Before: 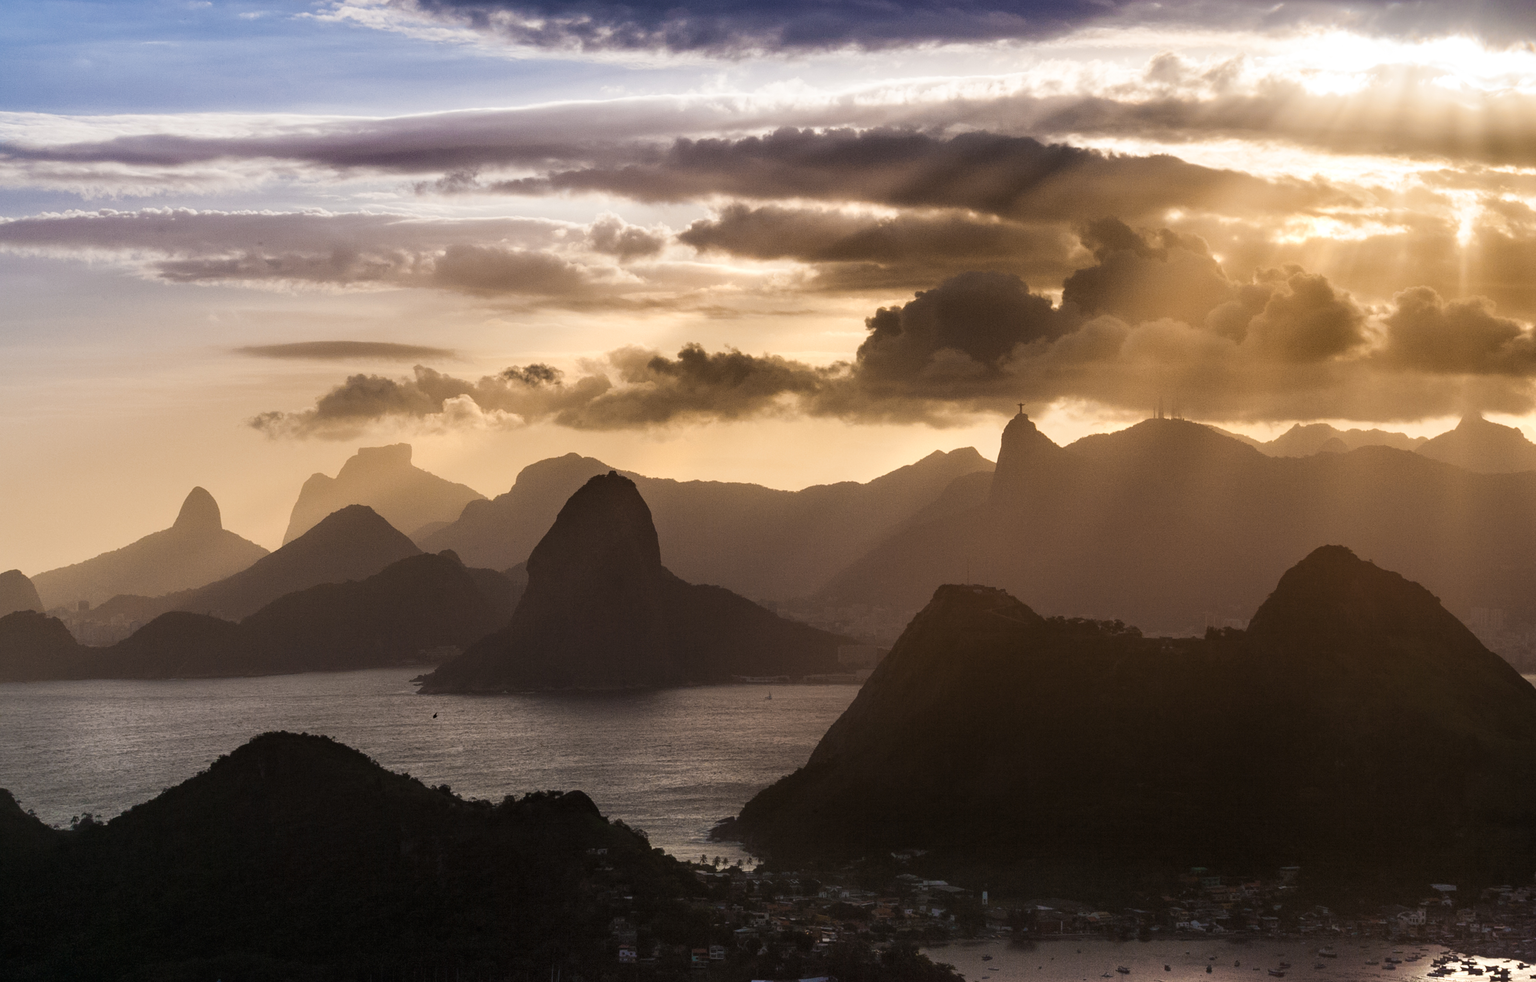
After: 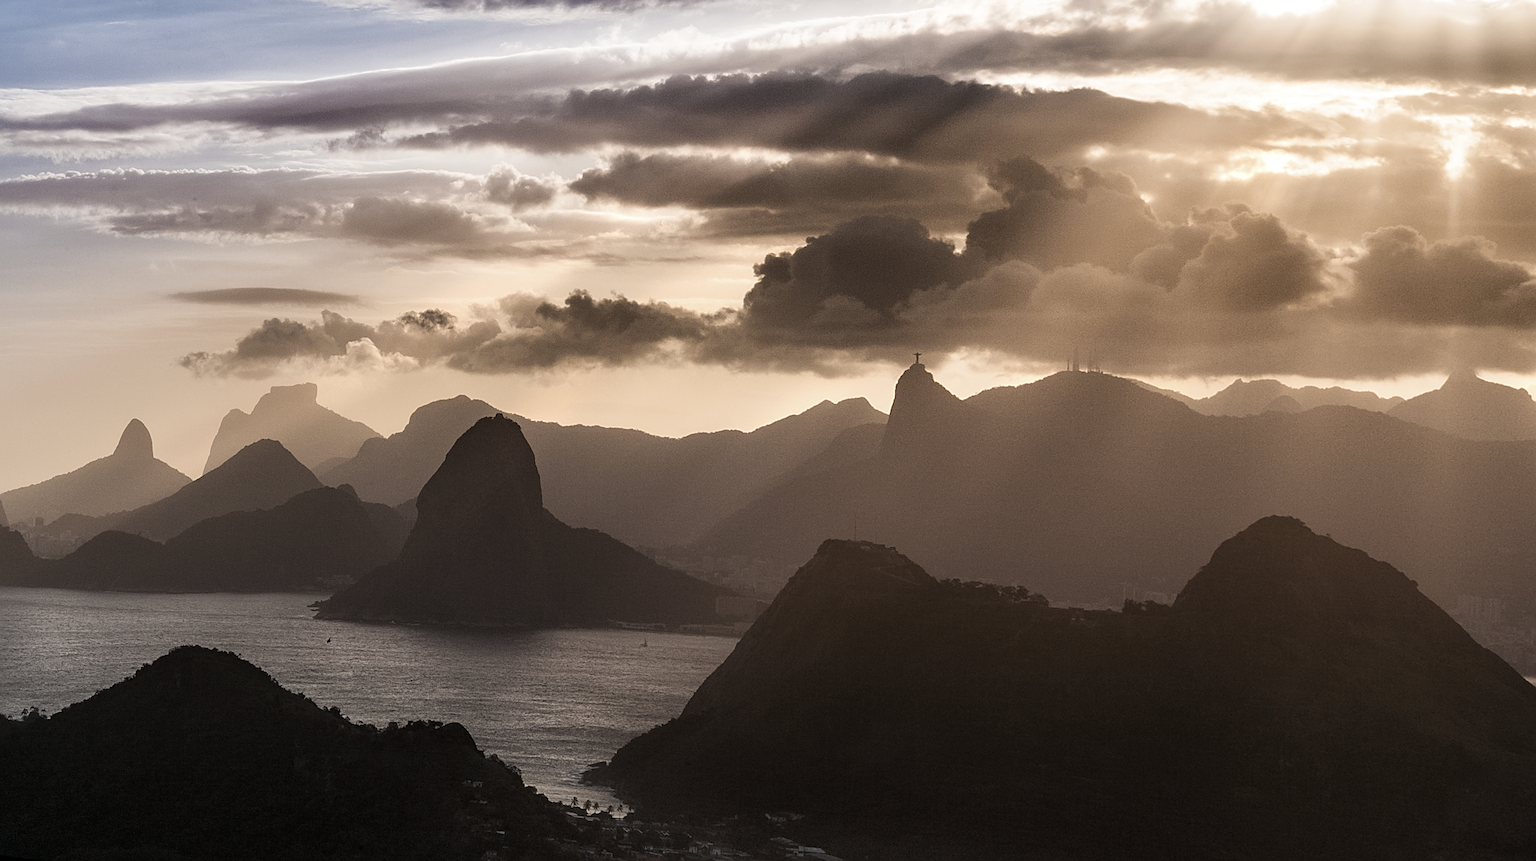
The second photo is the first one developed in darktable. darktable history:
color balance: input saturation 80.07%
color correction: saturation 0.8
sharpen: radius 2.584, amount 0.688
rotate and perspective: rotation 1.69°, lens shift (vertical) -0.023, lens shift (horizontal) -0.291, crop left 0.025, crop right 0.988, crop top 0.092, crop bottom 0.842
